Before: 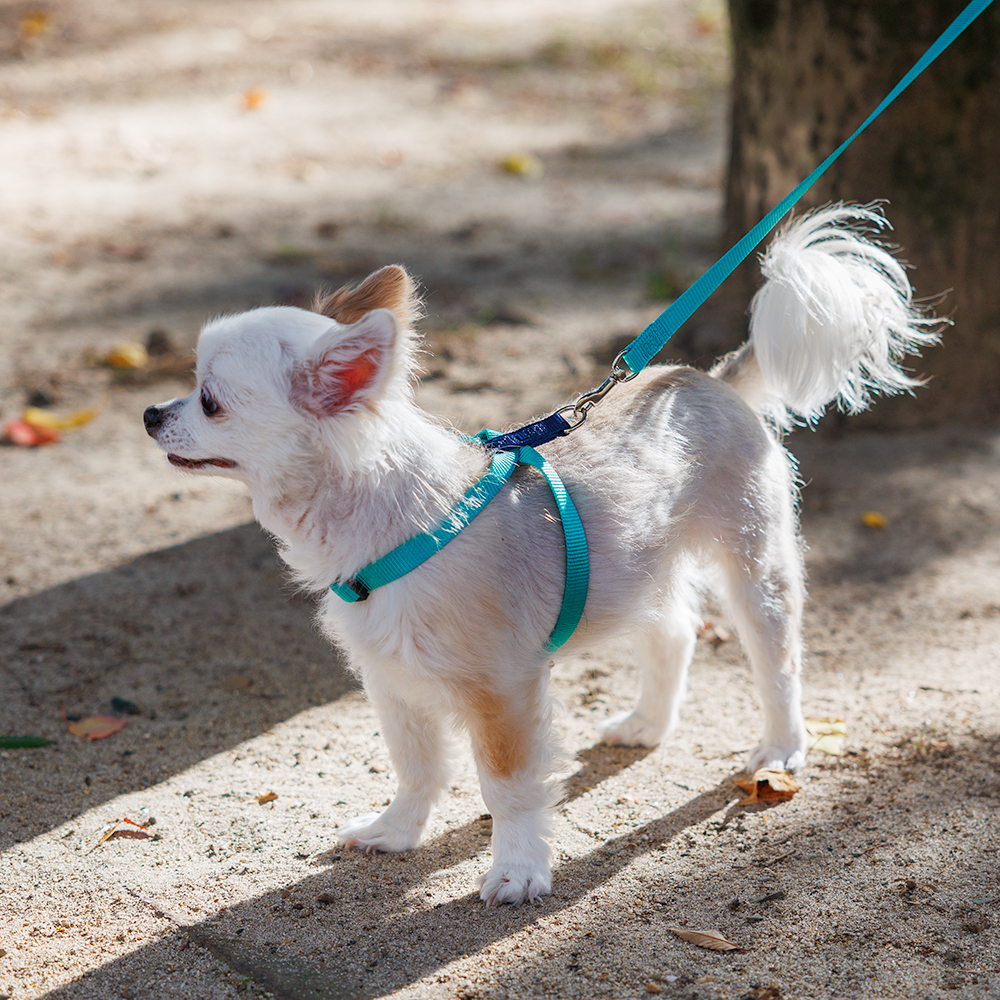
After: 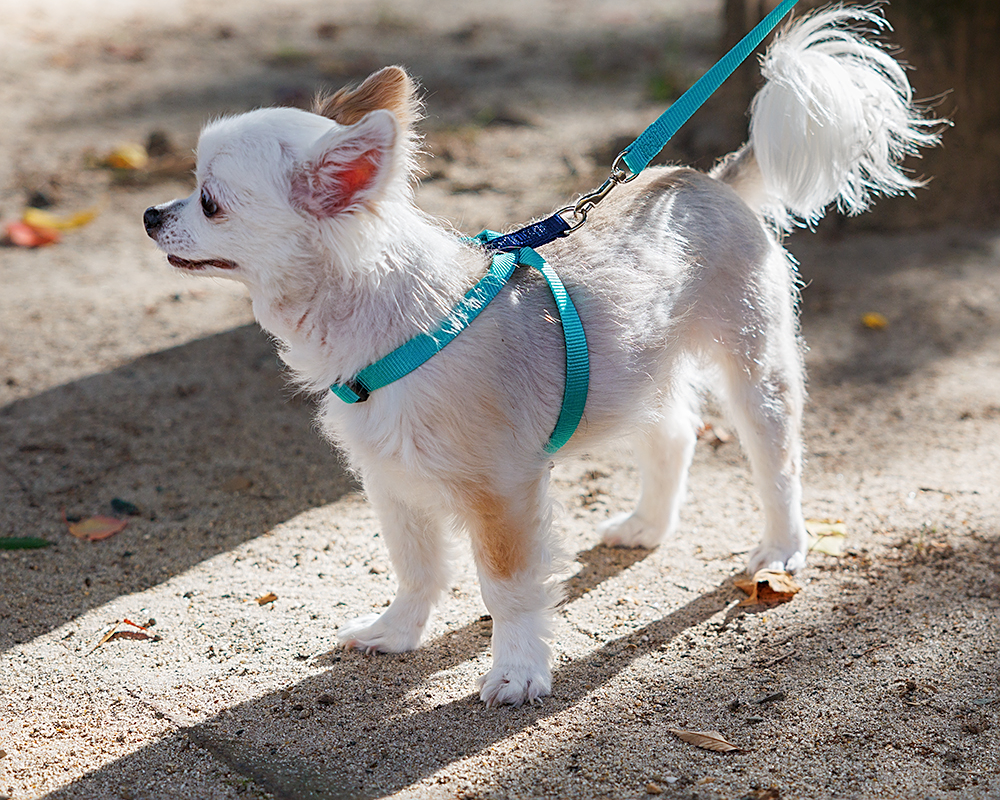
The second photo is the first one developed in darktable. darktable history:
crop and rotate: top 19.998%
shadows and highlights: shadows -70, highlights 35, soften with gaussian
sharpen: on, module defaults
